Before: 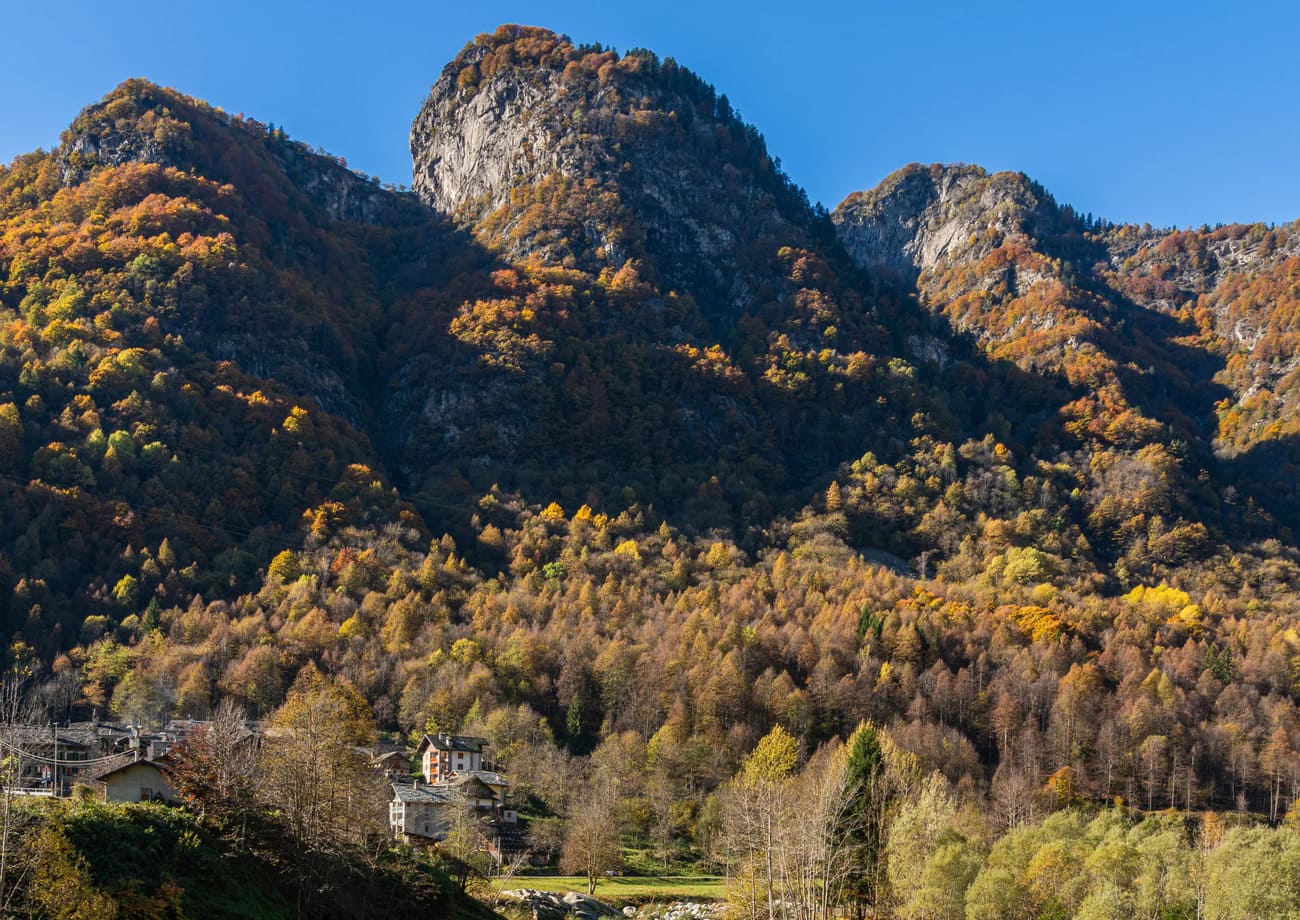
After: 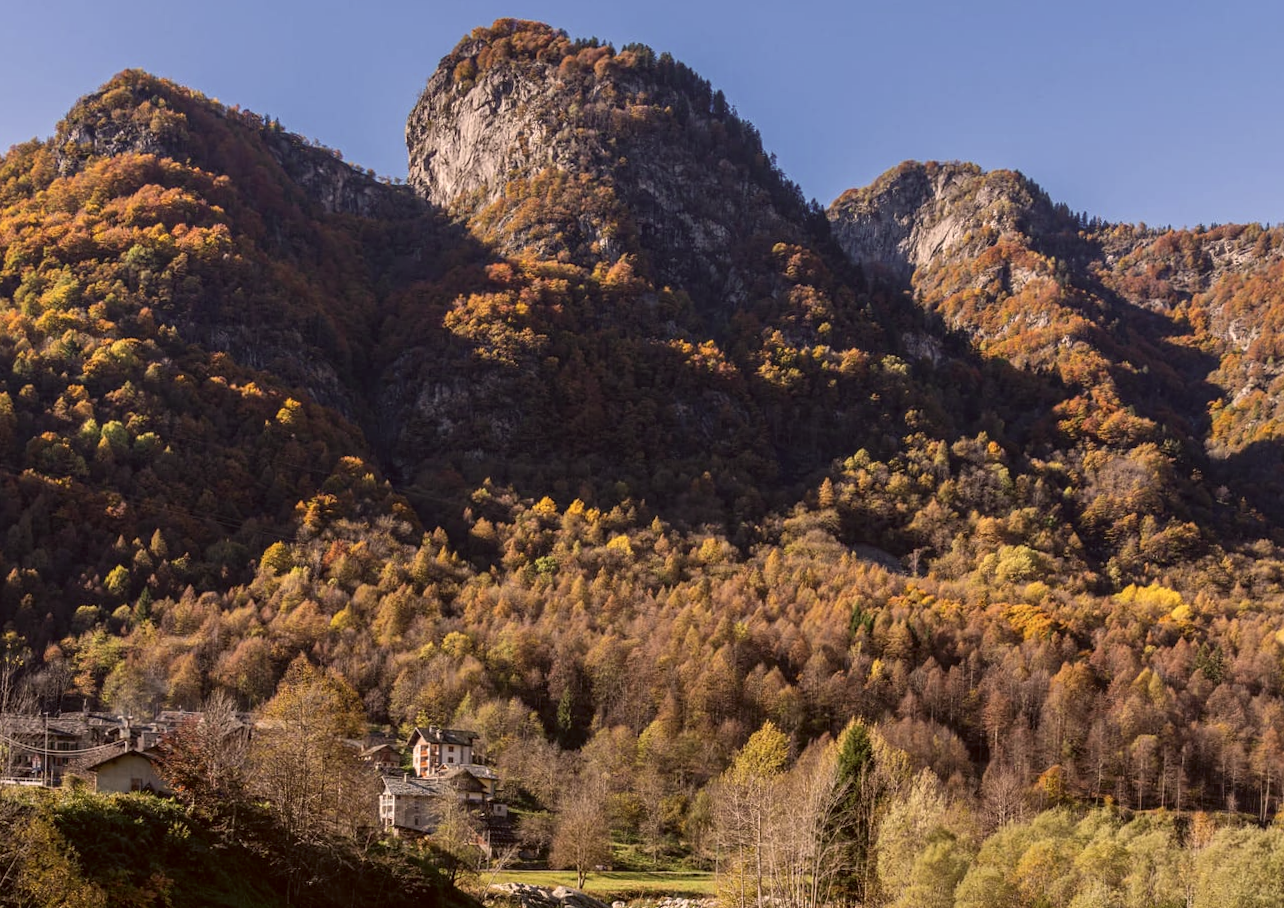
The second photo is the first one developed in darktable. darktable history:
color correction: highlights a* 10.21, highlights b* 9.79, shadows a* 8.61, shadows b* 7.88, saturation 0.8
crop and rotate: angle -0.5°
